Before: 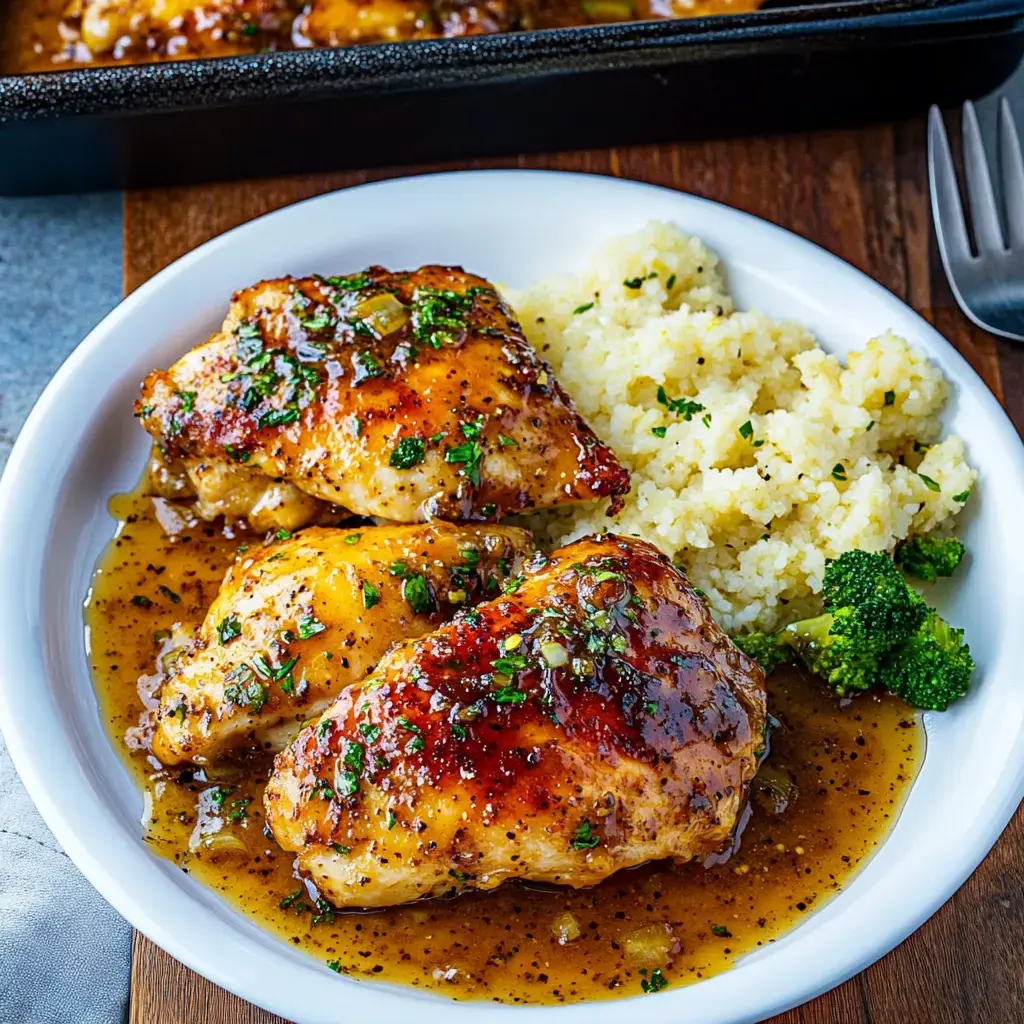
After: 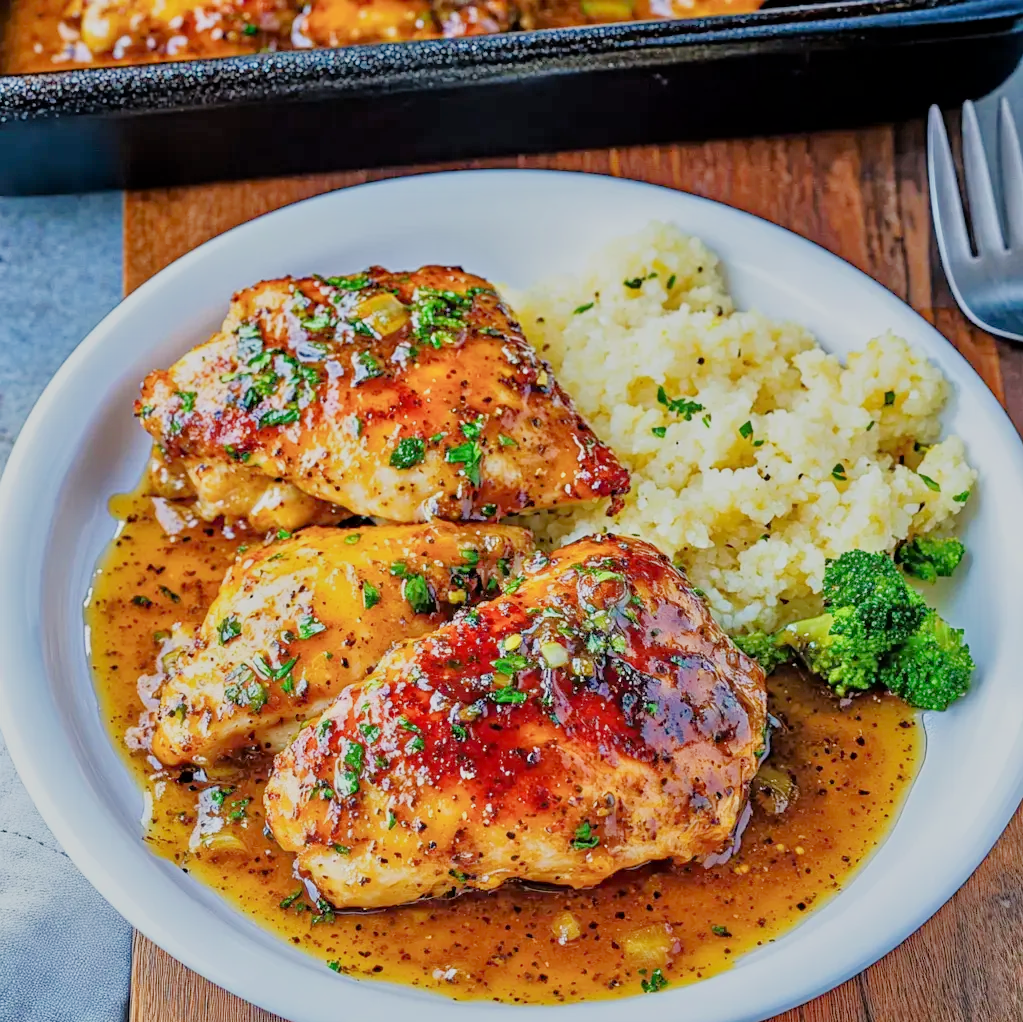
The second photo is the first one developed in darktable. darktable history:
filmic rgb: black relative exposure -6.68 EV, white relative exposure 4.56 EV, hardness 3.25
crop: top 0.05%, bottom 0.098%
tone equalizer: -8 EV 2 EV, -7 EV 2 EV, -6 EV 2 EV, -5 EV 2 EV, -4 EV 2 EV, -3 EV 1.5 EV, -2 EV 1 EV, -1 EV 0.5 EV
